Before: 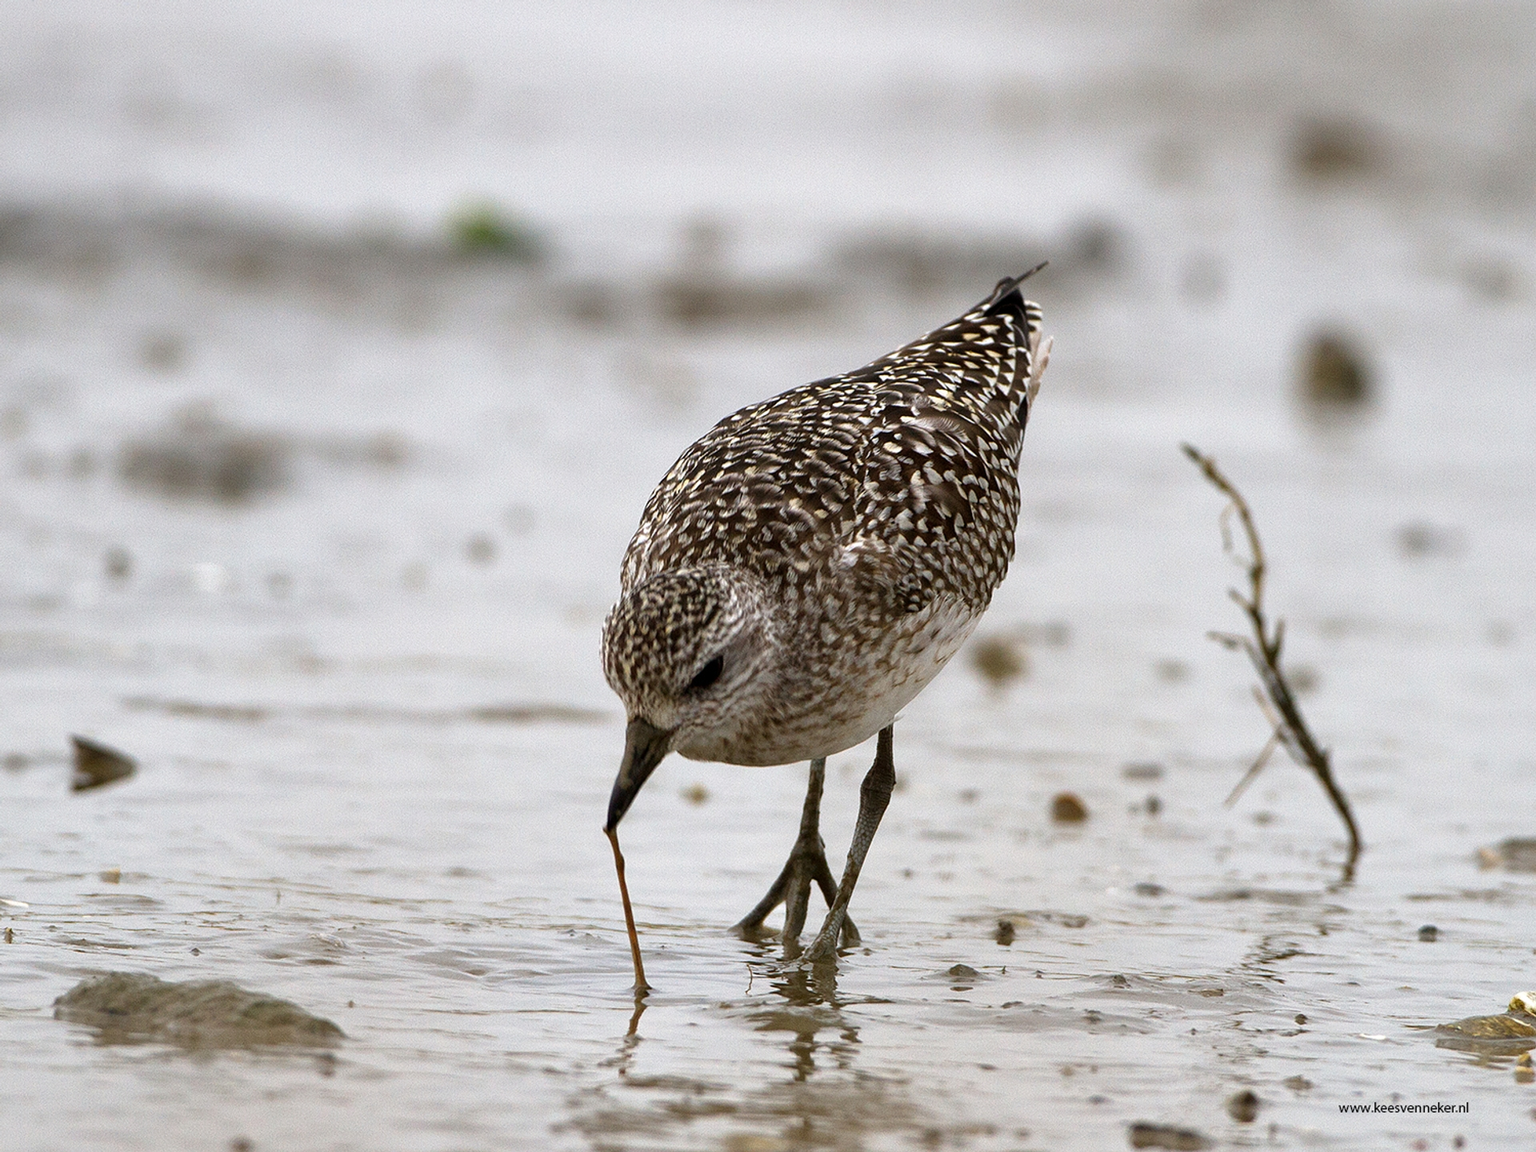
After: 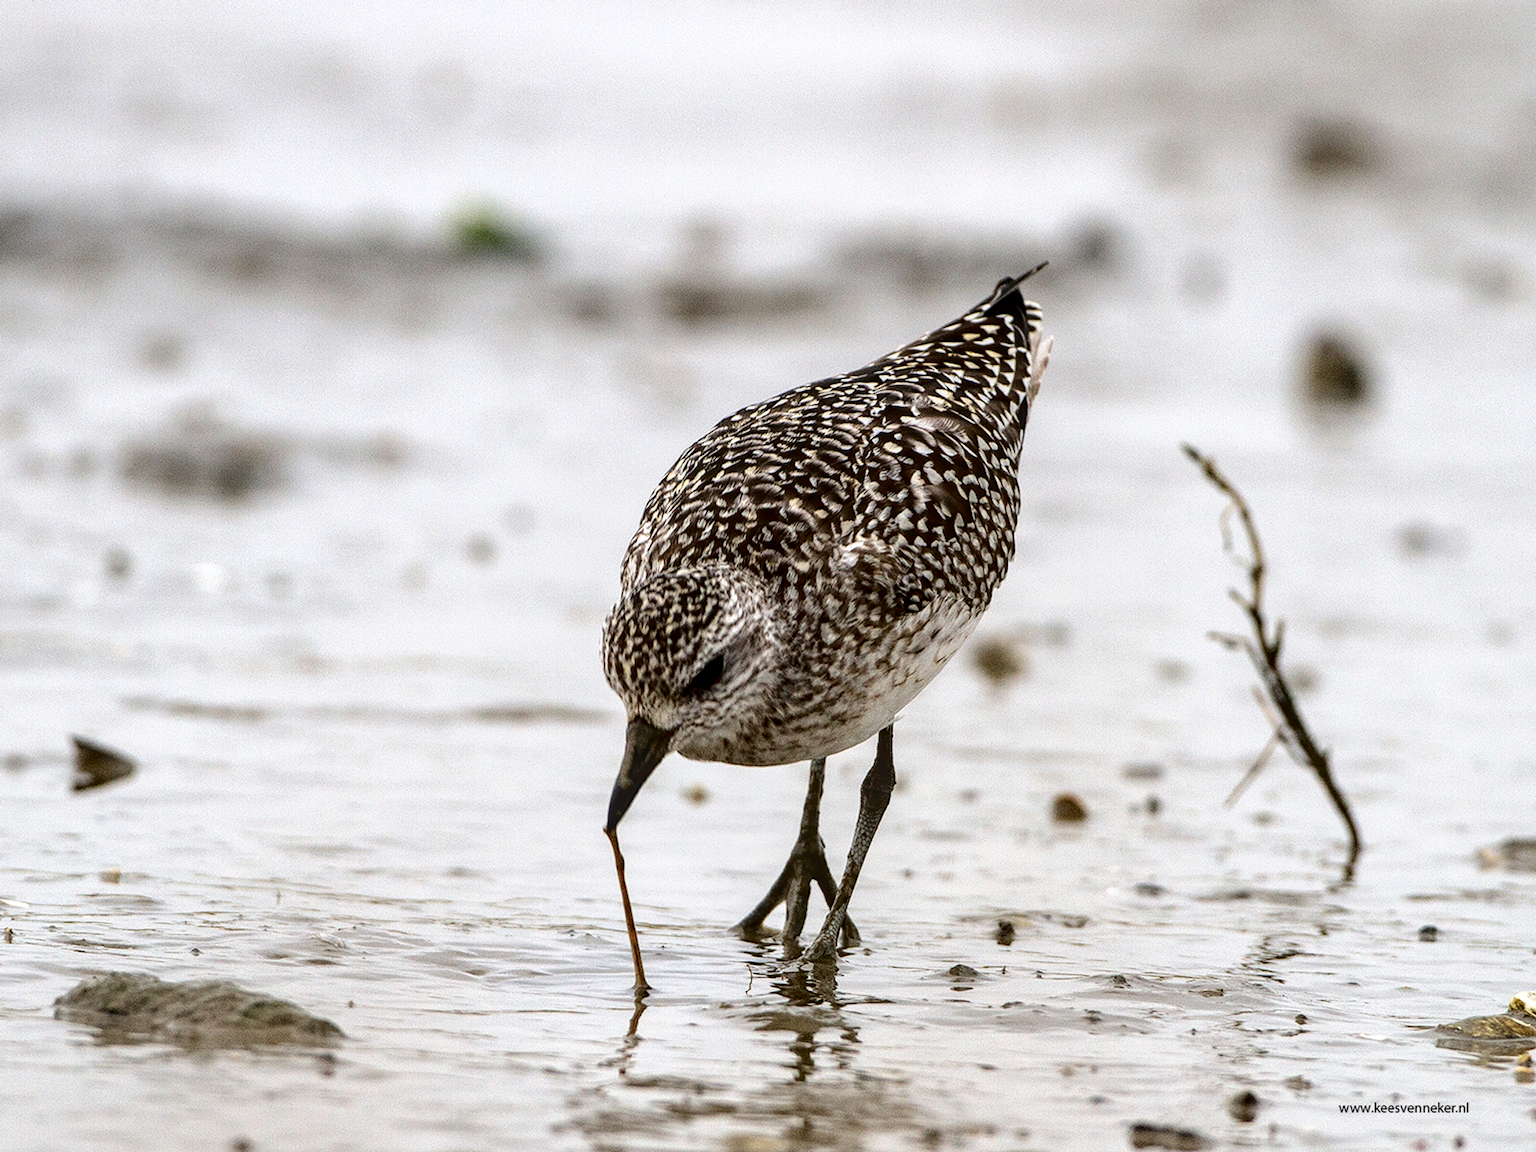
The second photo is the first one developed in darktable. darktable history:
local contrast: detail 130%
tone curve: curves: ch0 [(0, 0) (0.003, 0.003) (0.011, 0.005) (0.025, 0.008) (0.044, 0.012) (0.069, 0.02) (0.1, 0.031) (0.136, 0.047) (0.177, 0.088) (0.224, 0.141) (0.277, 0.222) (0.335, 0.32) (0.399, 0.422) (0.468, 0.523) (0.543, 0.621) (0.623, 0.715) (0.709, 0.796) (0.801, 0.88) (0.898, 0.962) (1, 1)], color space Lab, independent channels, preserve colors none
